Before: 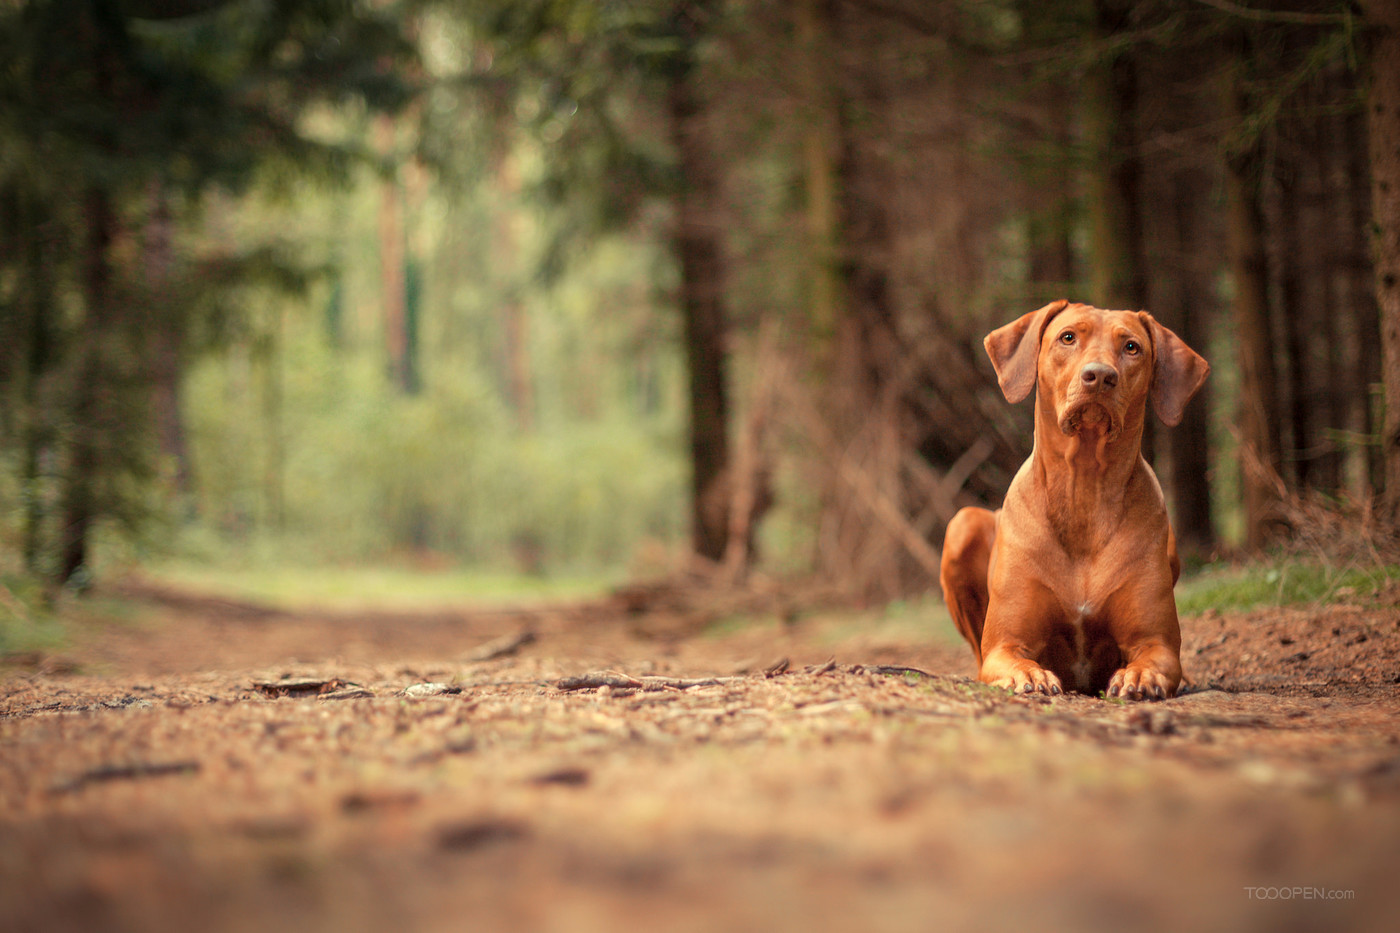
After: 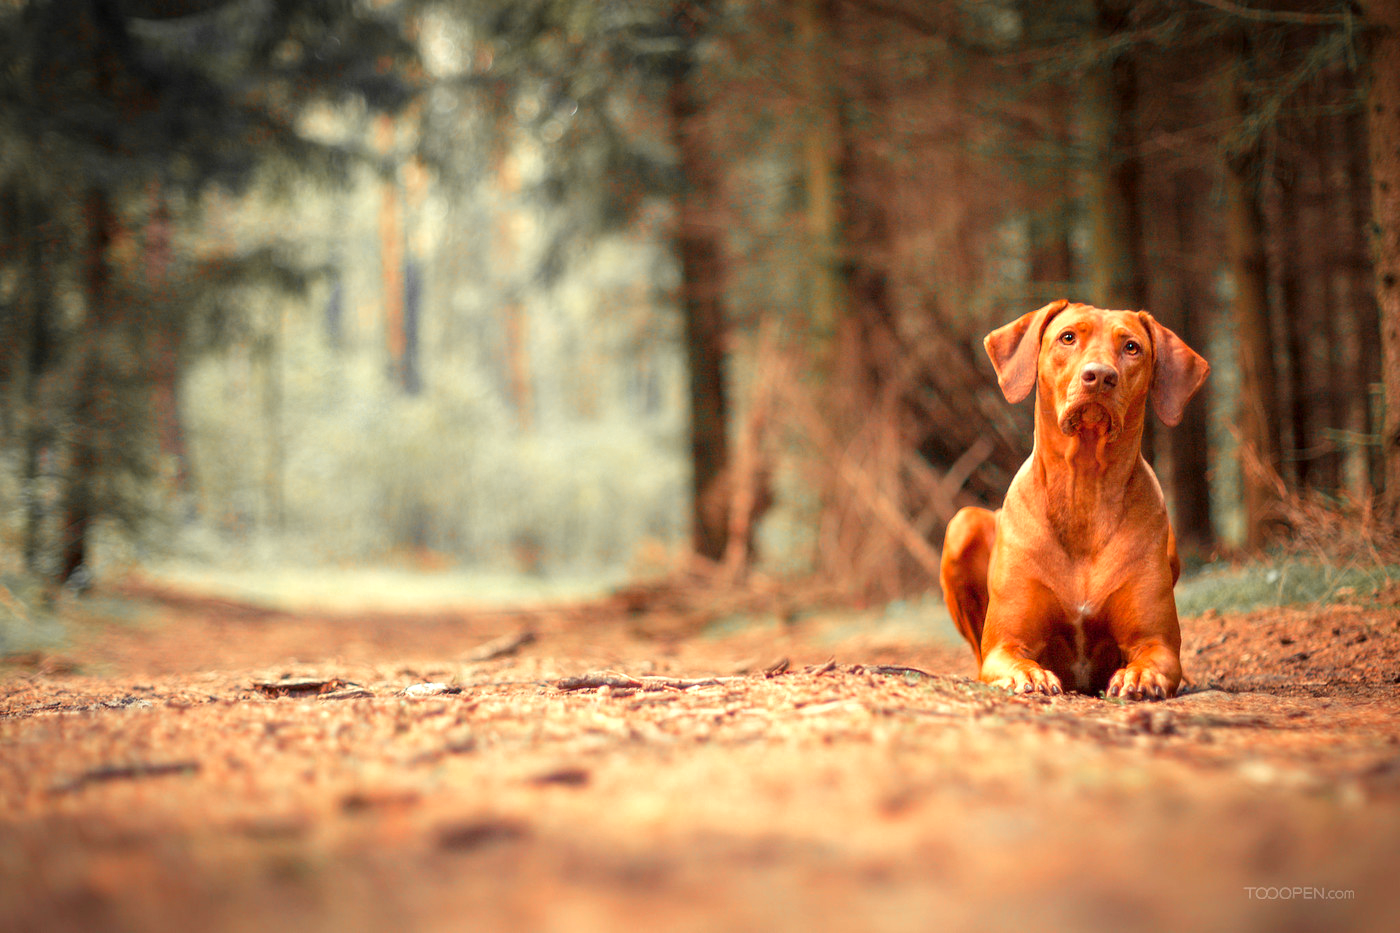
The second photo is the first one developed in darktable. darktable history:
exposure: black level correction 0, exposure 0.599 EV, compensate exposure bias true, compensate highlight preservation false
color zones: curves: ch1 [(0, 0.679) (0.143, 0.647) (0.286, 0.261) (0.378, -0.011) (0.571, 0.396) (0.714, 0.399) (0.857, 0.406) (1, 0.679)]
